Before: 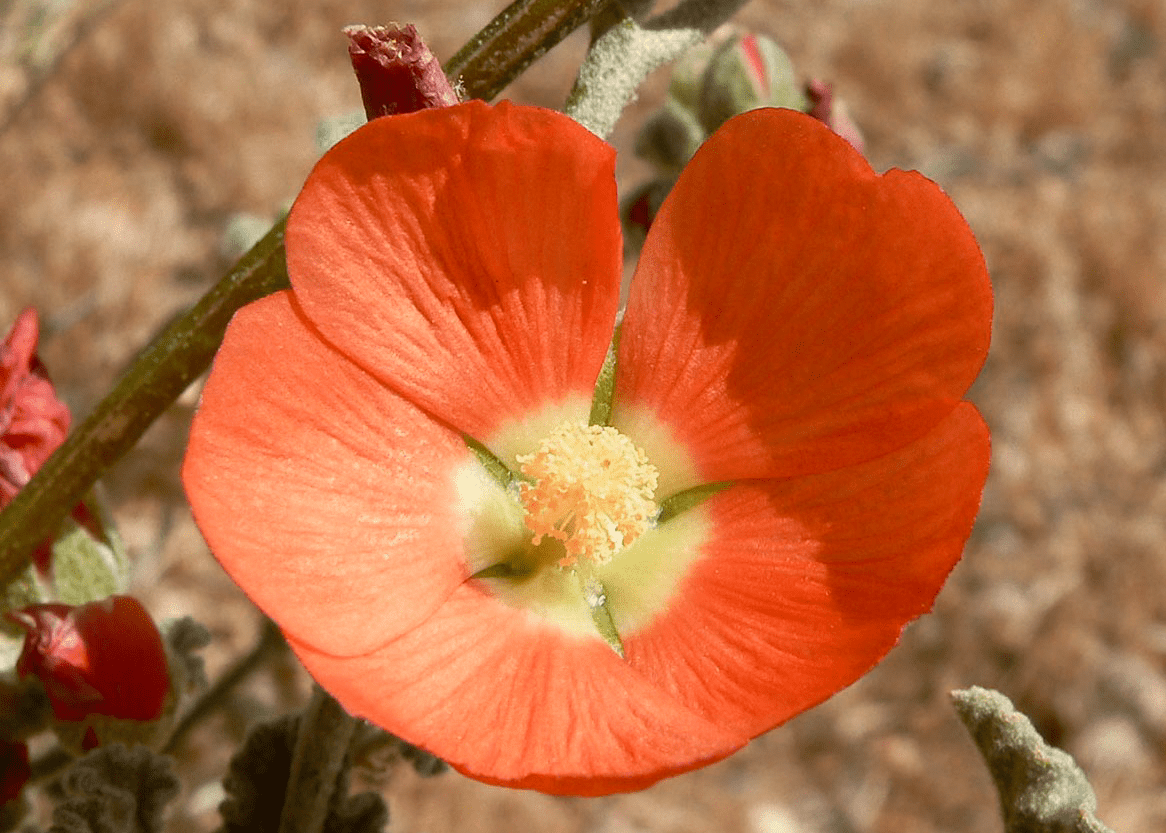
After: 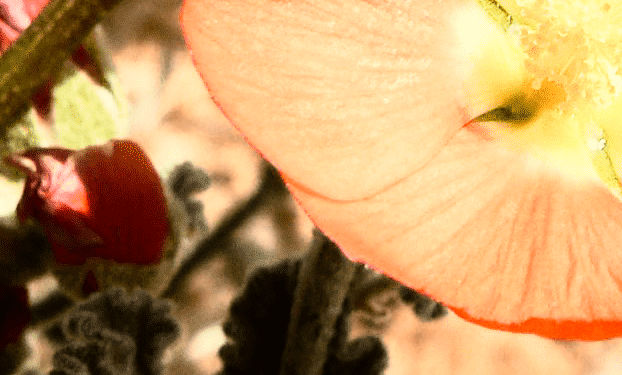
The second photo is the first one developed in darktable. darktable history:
rgb curve: curves: ch0 [(0, 0) (0.21, 0.15) (0.24, 0.21) (0.5, 0.75) (0.75, 0.96) (0.89, 0.99) (1, 1)]; ch1 [(0, 0.02) (0.21, 0.13) (0.25, 0.2) (0.5, 0.67) (0.75, 0.9) (0.89, 0.97) (1, 1)]; ch2 [(0, 0.02) (0.21, 0.13) (0.25, 0.2) (0.5, 0.67) (0.75, 0.9) (0.89, 0.97) (1, 1)], compensate middle gray true
crop and rotate: top 54.778%, right 46.61%, bottom 0.159%
